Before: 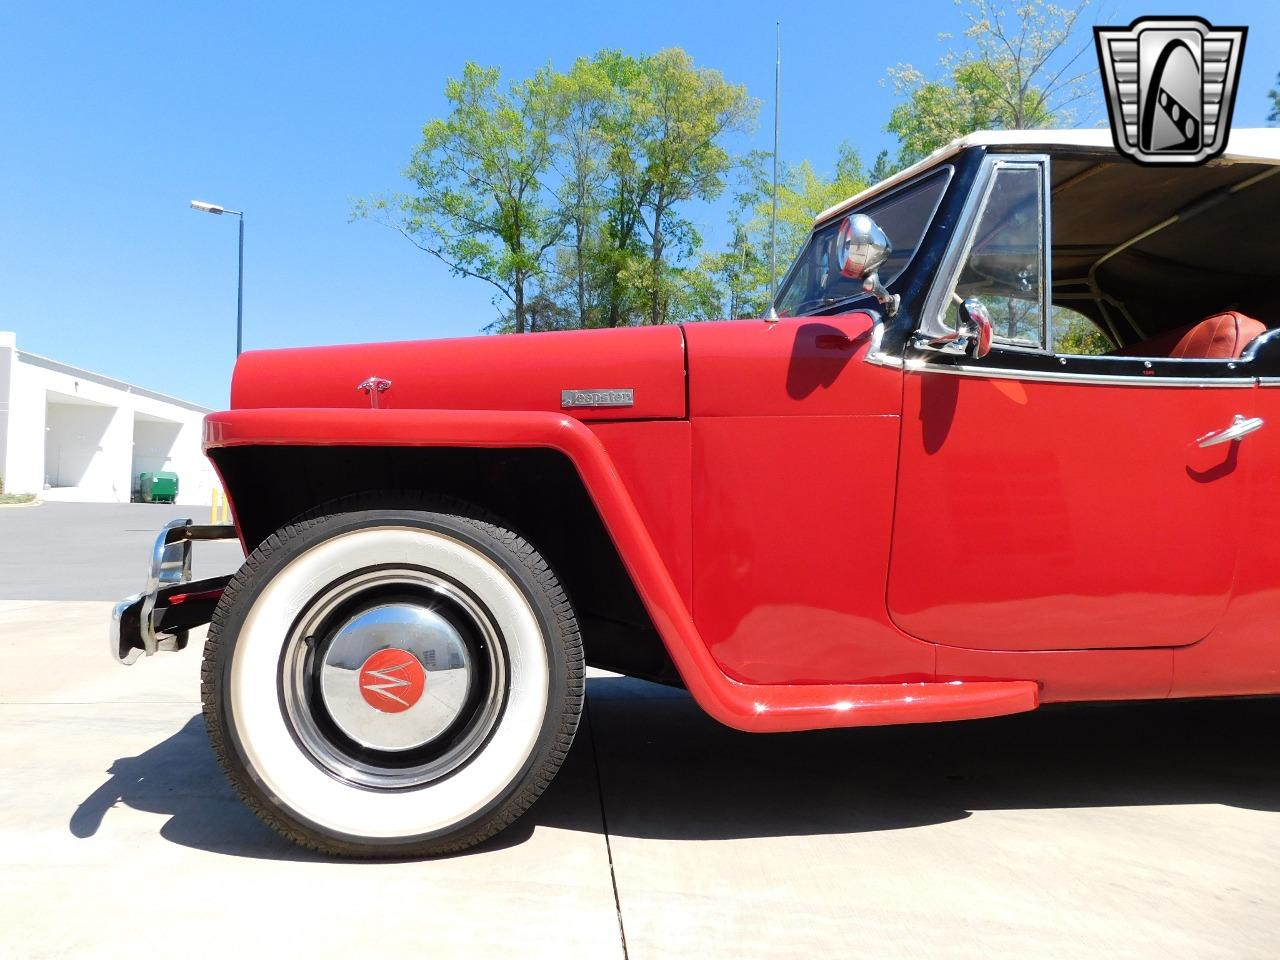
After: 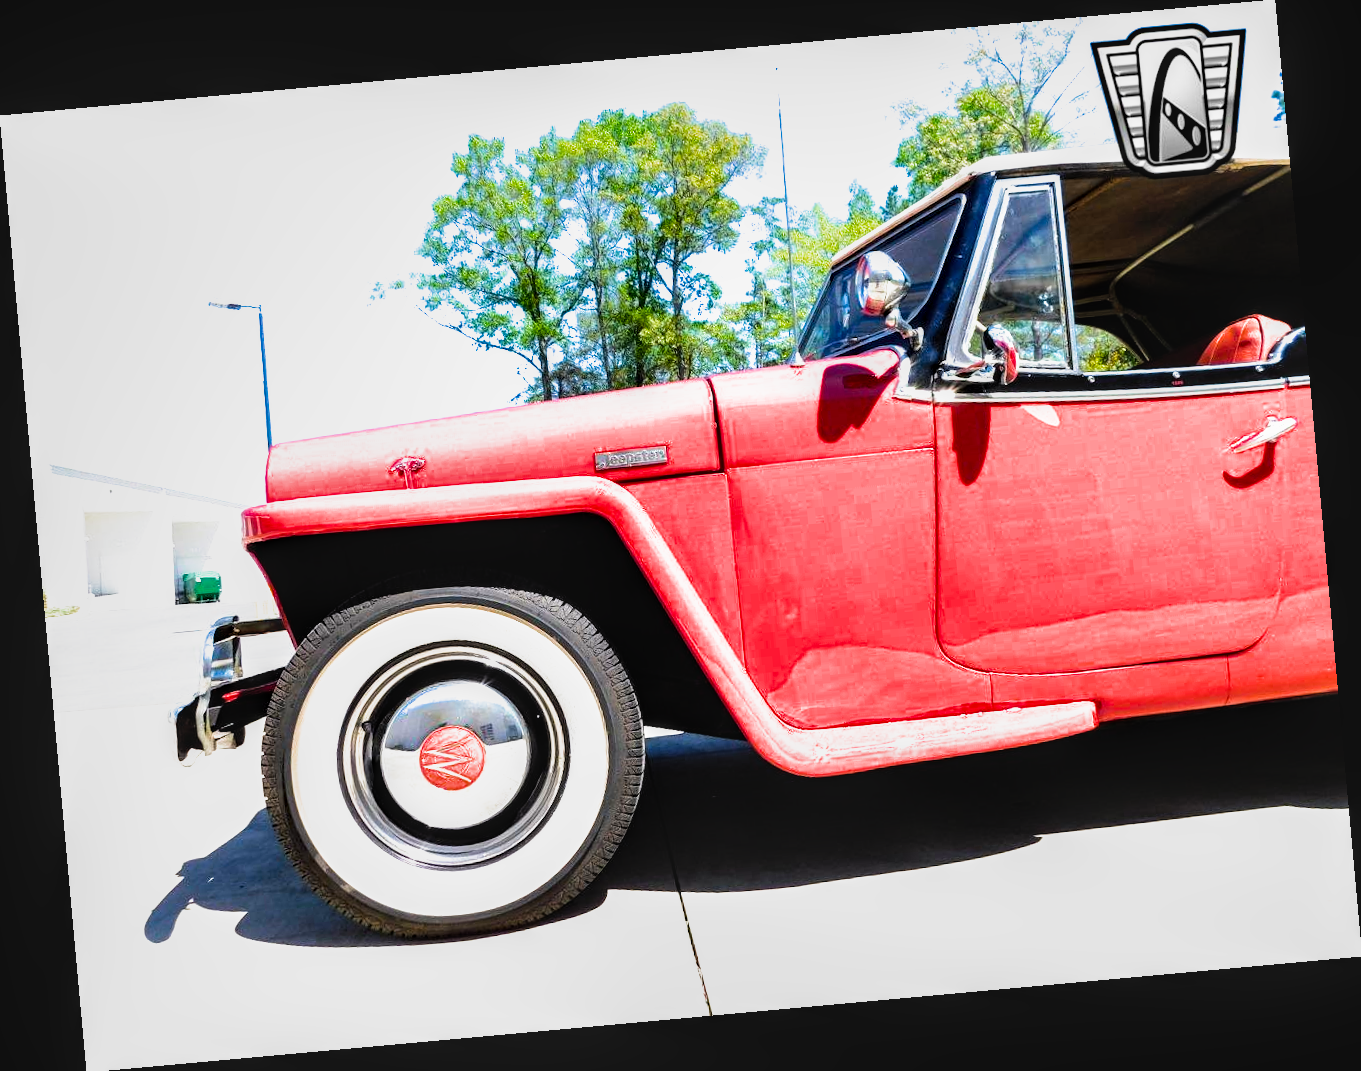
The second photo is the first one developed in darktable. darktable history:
local contrast: on, module defaults
tone equalizer: -8 EV -0.417 EV, -7 EV -0.389 EV, -6 EV -0.333 EV, -5 EV -0.222 EV, -3 EV 0.222 EV, -2 EV 0.333 EV, -1 EV 0.389 EV, +0 EV 0.417 EV, edges refinement/feathering 500, mask exposure compensation -1.57 EV, preserve details no
exposure: black level correction 0, exposure 0.5 EV, compensate highlight preservation false
filmic rgb: black relative exposure -12.8 EV, white relative exposure 2.8 EV, threshold 3 EV, target black luminance 0%, hardness 8.54, latitude 70.41%, contrast 1.133, shadows ↔ highlights balance -0.395%, color science v4 (2020), enable highlight reconstruction true
rotate and perspective: rotation -5.2°, automatic cropping off
color balance rgb: perceptual saturation grading › global saturation 20%, global vibrance 20%
haze removal: compatibility mode true, adaptive false
